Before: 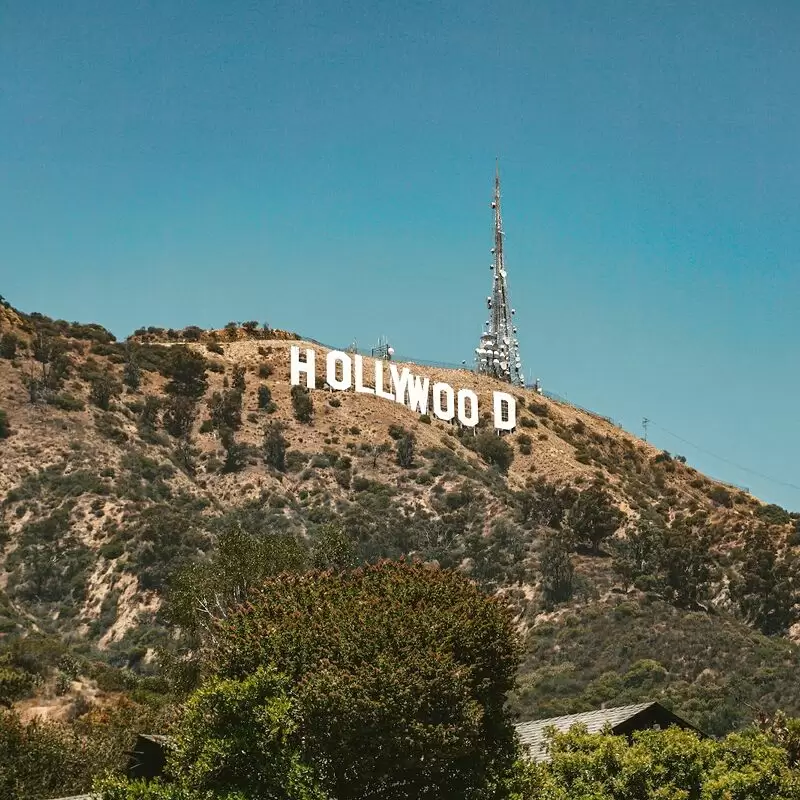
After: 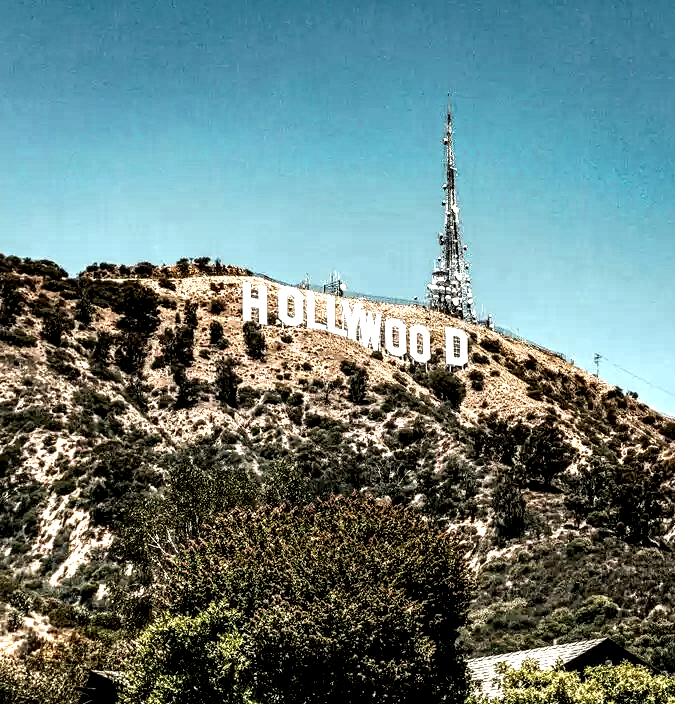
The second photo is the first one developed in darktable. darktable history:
crop: left 6.029%, top 8.044%, right 9.548%, bottom 3.844%
local contrast: highlights 113%, shadows 41%, detail 295%
